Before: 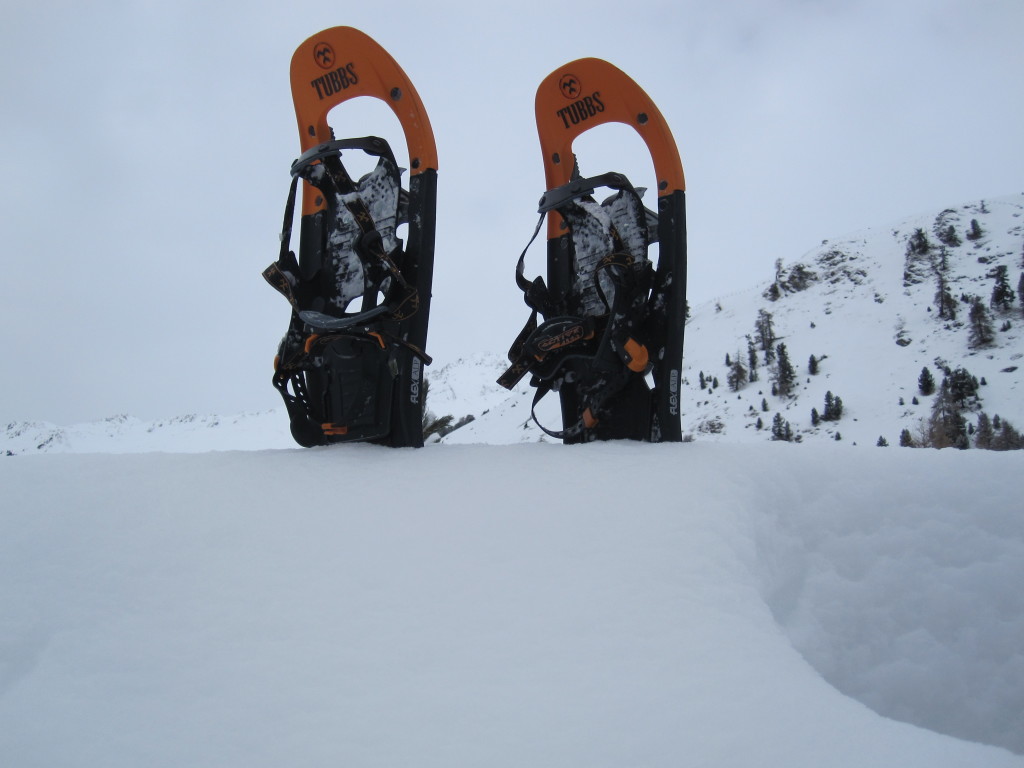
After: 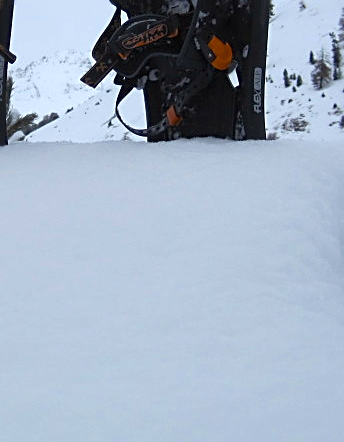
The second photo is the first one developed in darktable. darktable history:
color balance rgb: shadows lift › chroma 1.023%, shadows lift › hue 30.16°, perceptual saturation grading › global saturation 34.496%, perceptual brilliance grading › global brilliance 9.705%, perceptual brilliance grading › shadows 15.162%, saturation formula JzAzBz (2021)
crop: left 40.661%, top 39.448%, right 25.697%, bottom 2.921%
sharpen: on, module defaults
local contrast: mode bilateral grid, contrast 20, coarseness 51, detail 148%, midtone range 0.2
